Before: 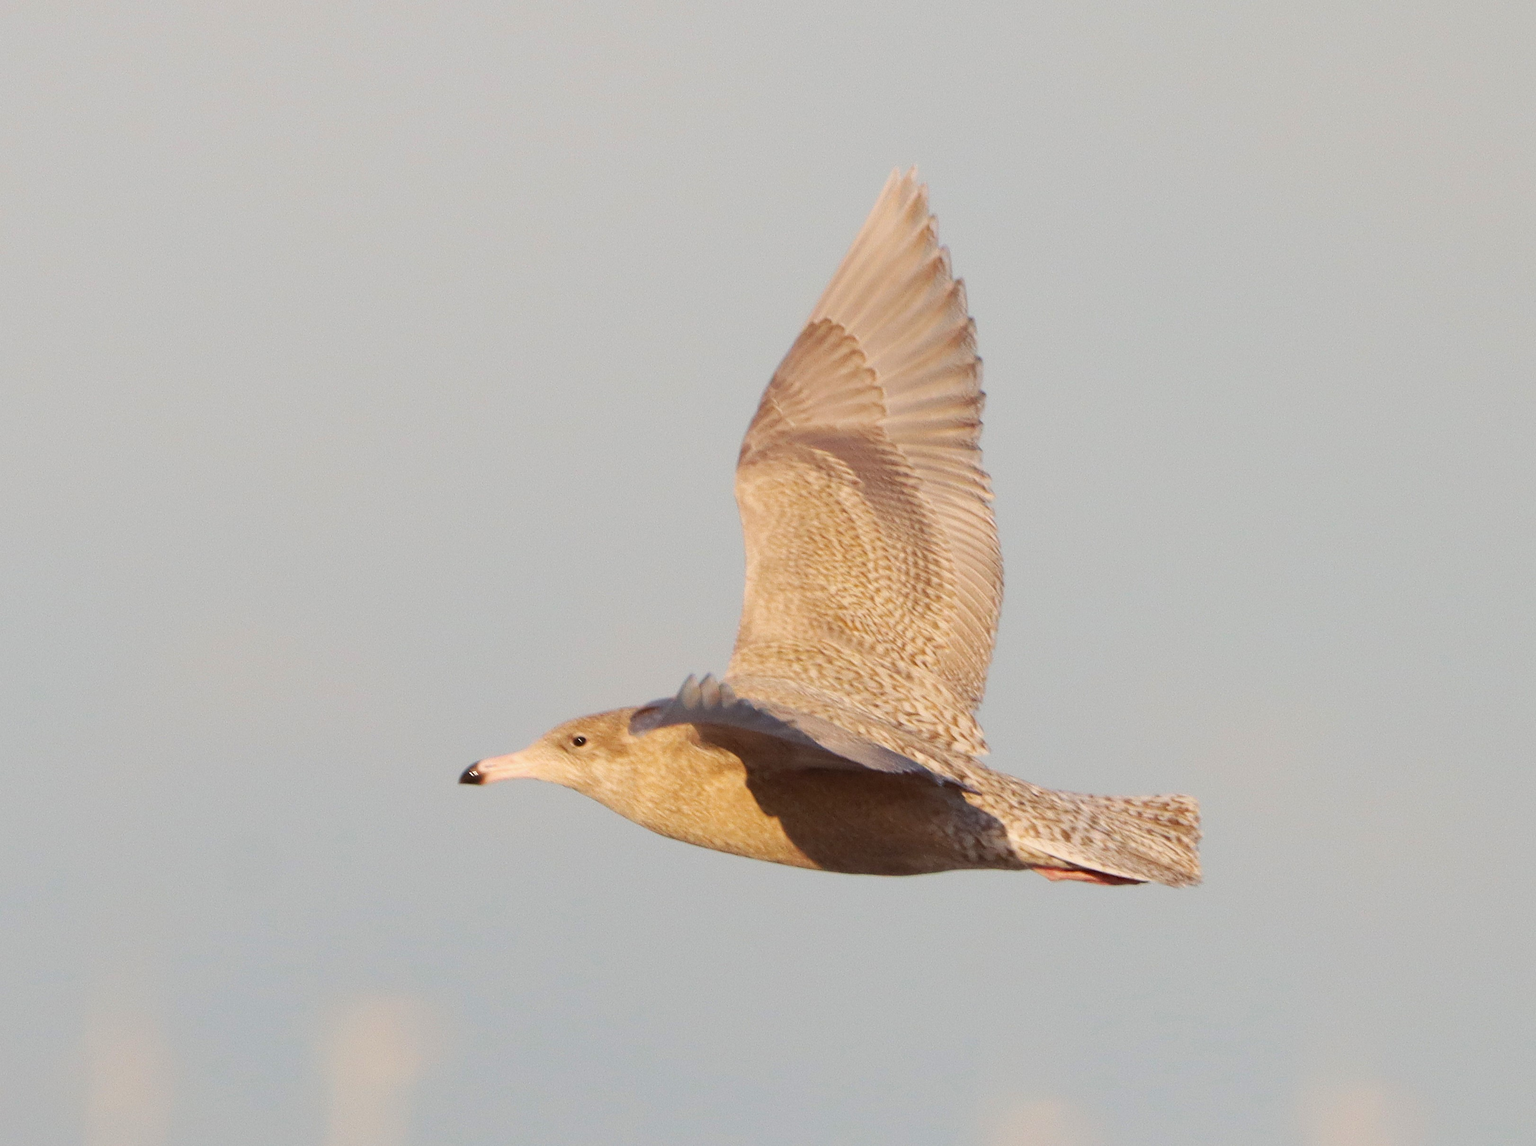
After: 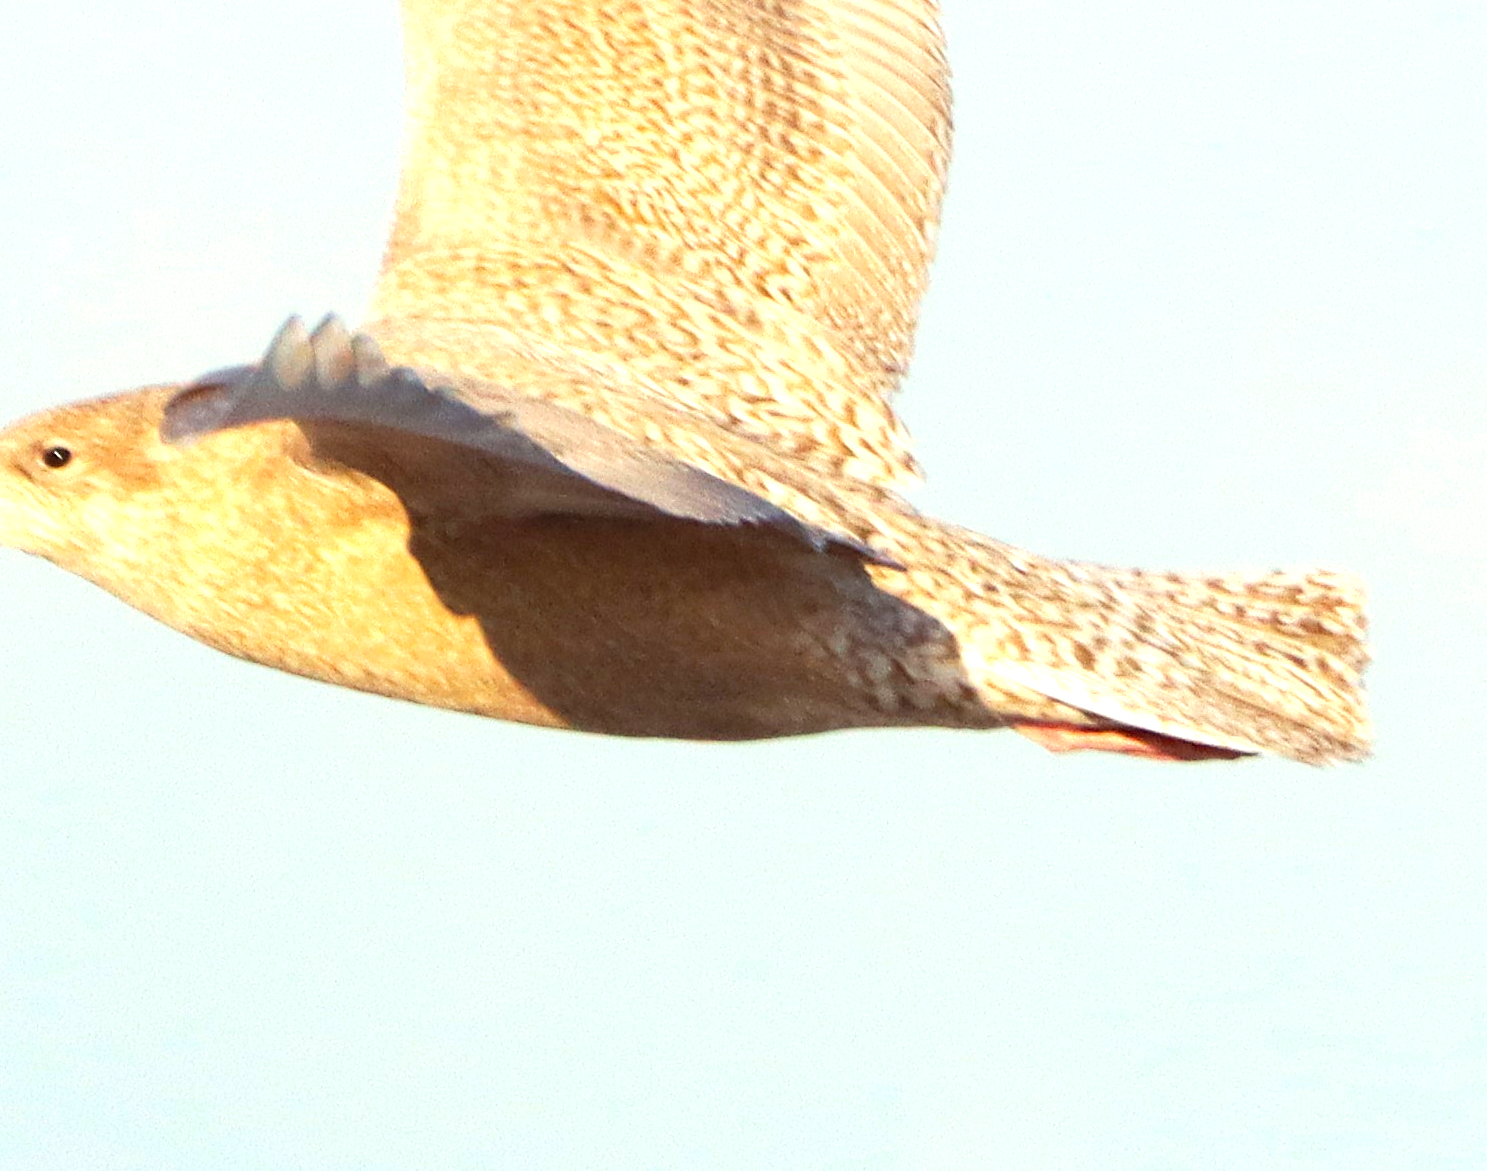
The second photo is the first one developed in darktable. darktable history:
levels: levels [0, 0.374, 0.749]
color correction: highlights a* -6.69, highlights b* 0.49
crop: left 35.976%, top 45.819%, right 18.162%, bottom 5.807%
